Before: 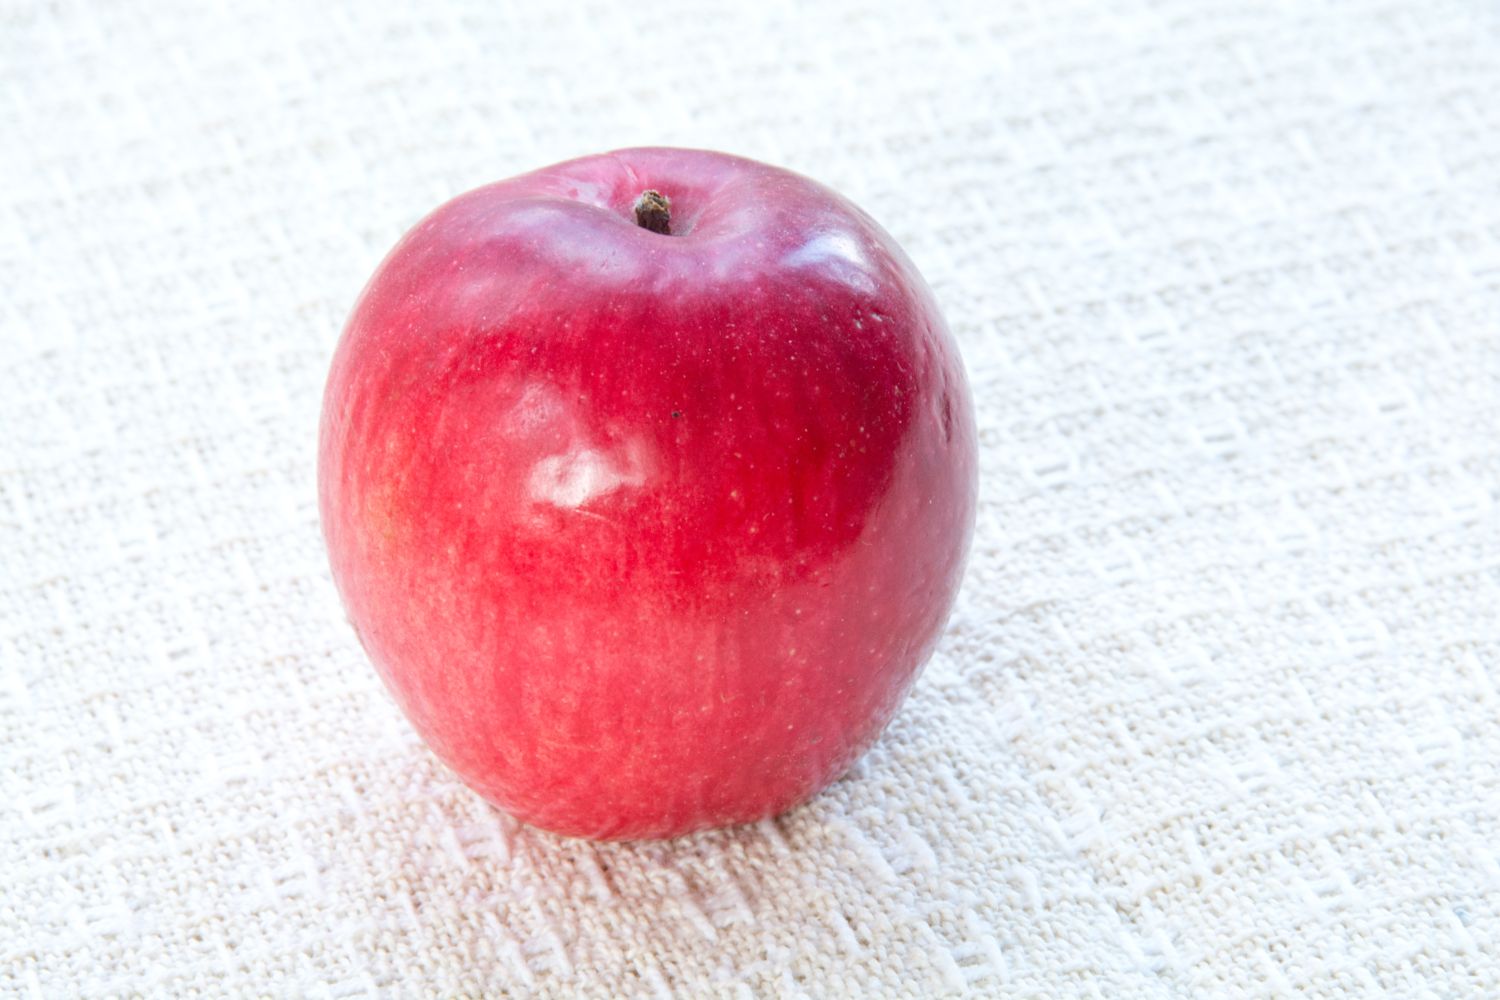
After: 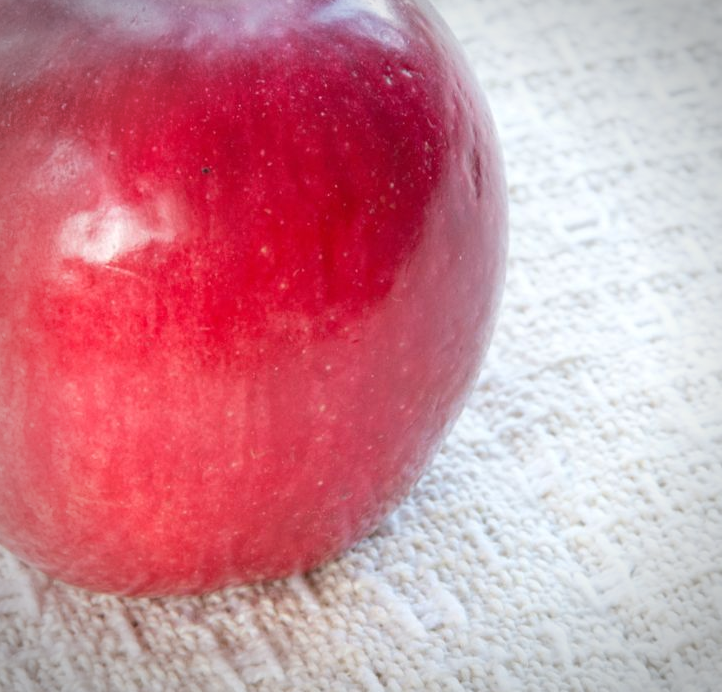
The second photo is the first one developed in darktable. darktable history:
vignetting: automatic ratio true
crop: left 31.373%, top 24.49%, right 20.456%, bottom 6.234%
